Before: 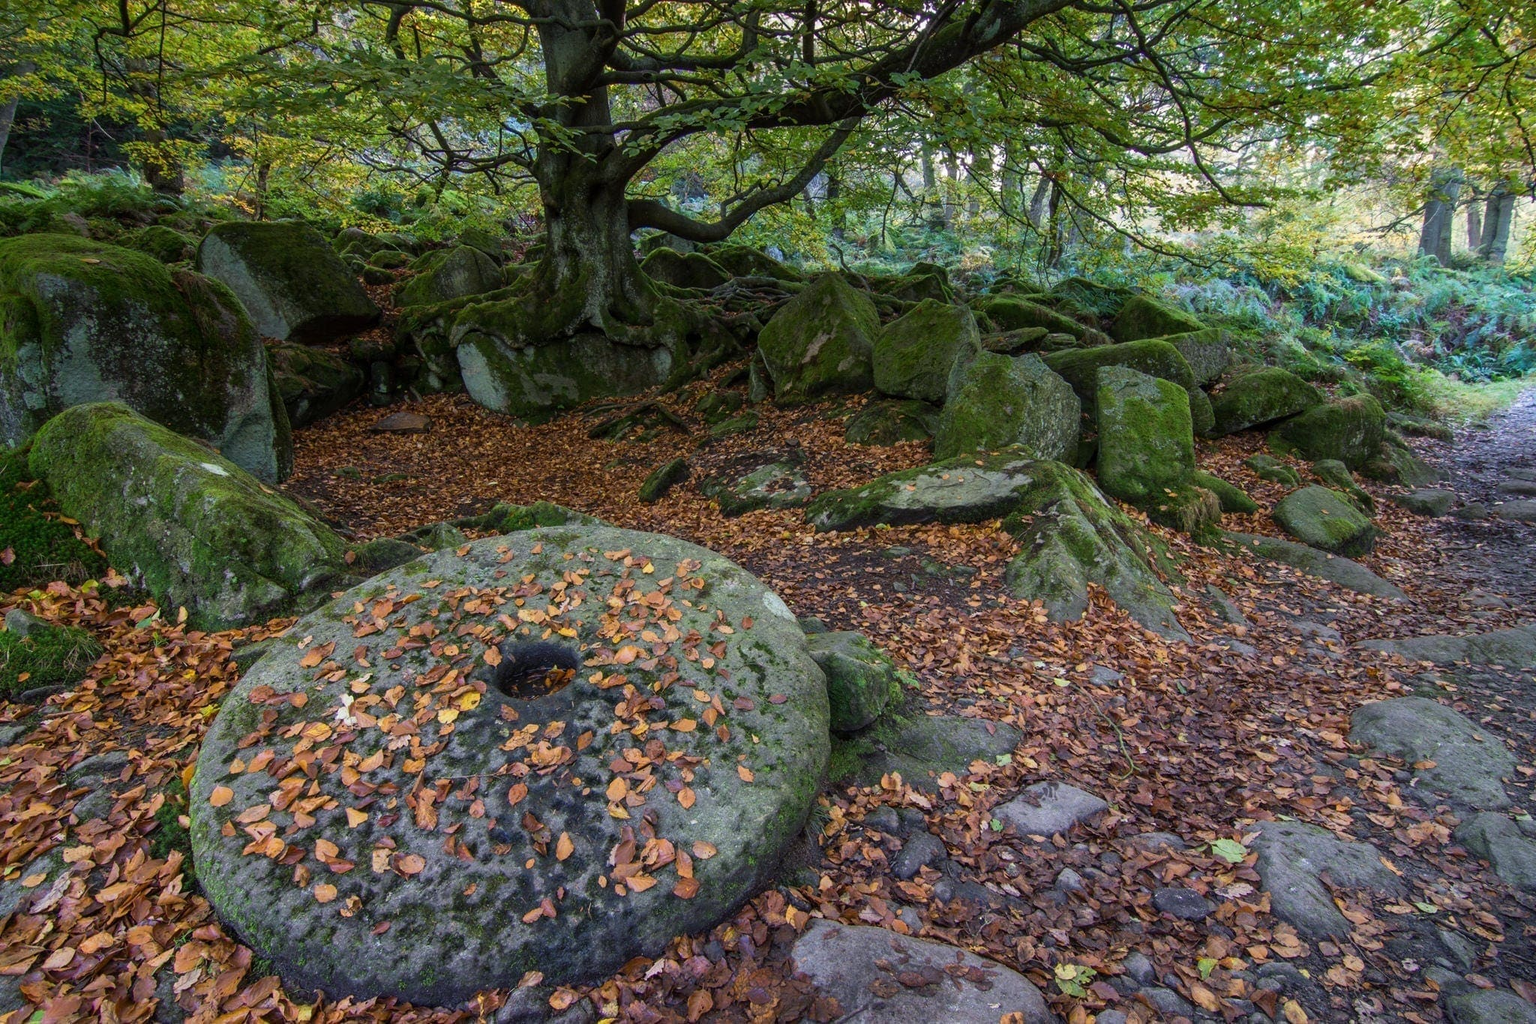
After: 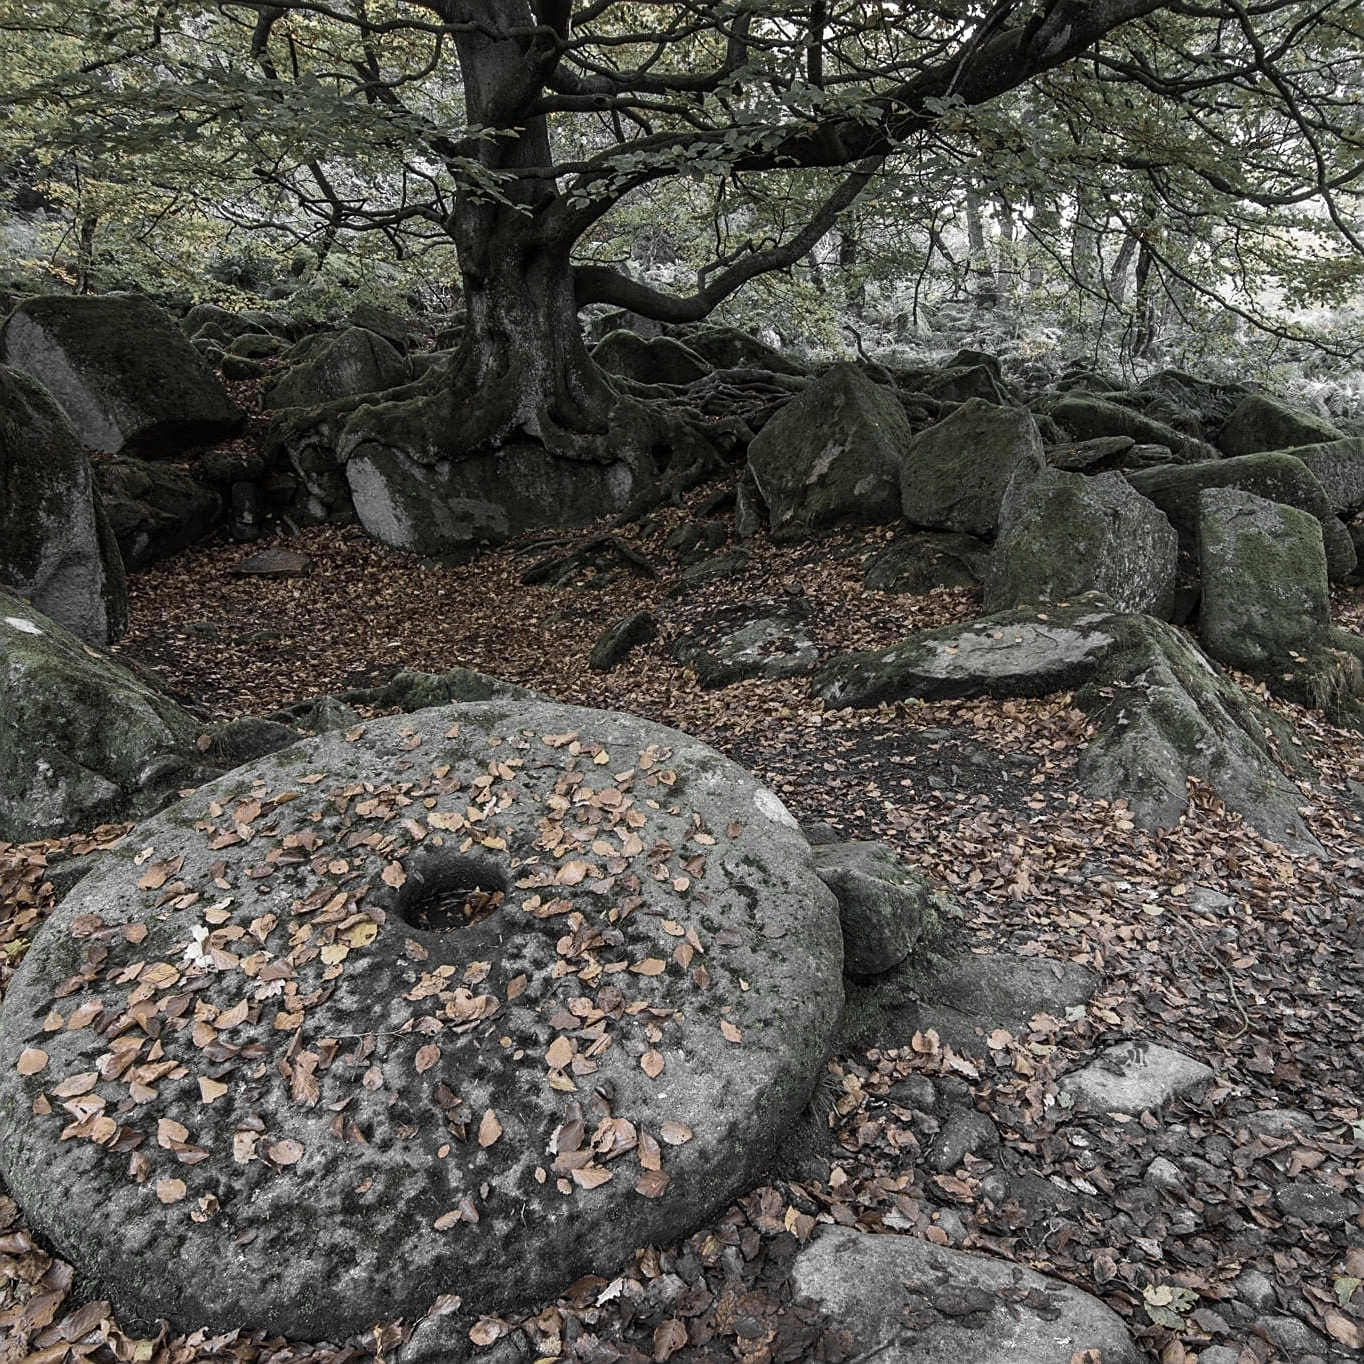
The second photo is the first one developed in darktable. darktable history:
sharpen: on, module defaults
crop and rotate: left 12.87%, right 20.485%
contrast brightness saturation: contrast 0.151, brightness 0.045
color zones: curves: ch0 [(0, 0.613) (0.01, 0.613) (0.245, 0.448) (0.498, 0.529) (0.642, 0.665) (0.879, 0.777) (0.99, 0.613)]; ch1 [(0, 0.035) (0.121, 0.189) (0.259, 0.197) (0.415, 0.061) (0.589, 0.022) (0.732, 0.022) (0.857, 0.026) (0.991, 0.053)]
